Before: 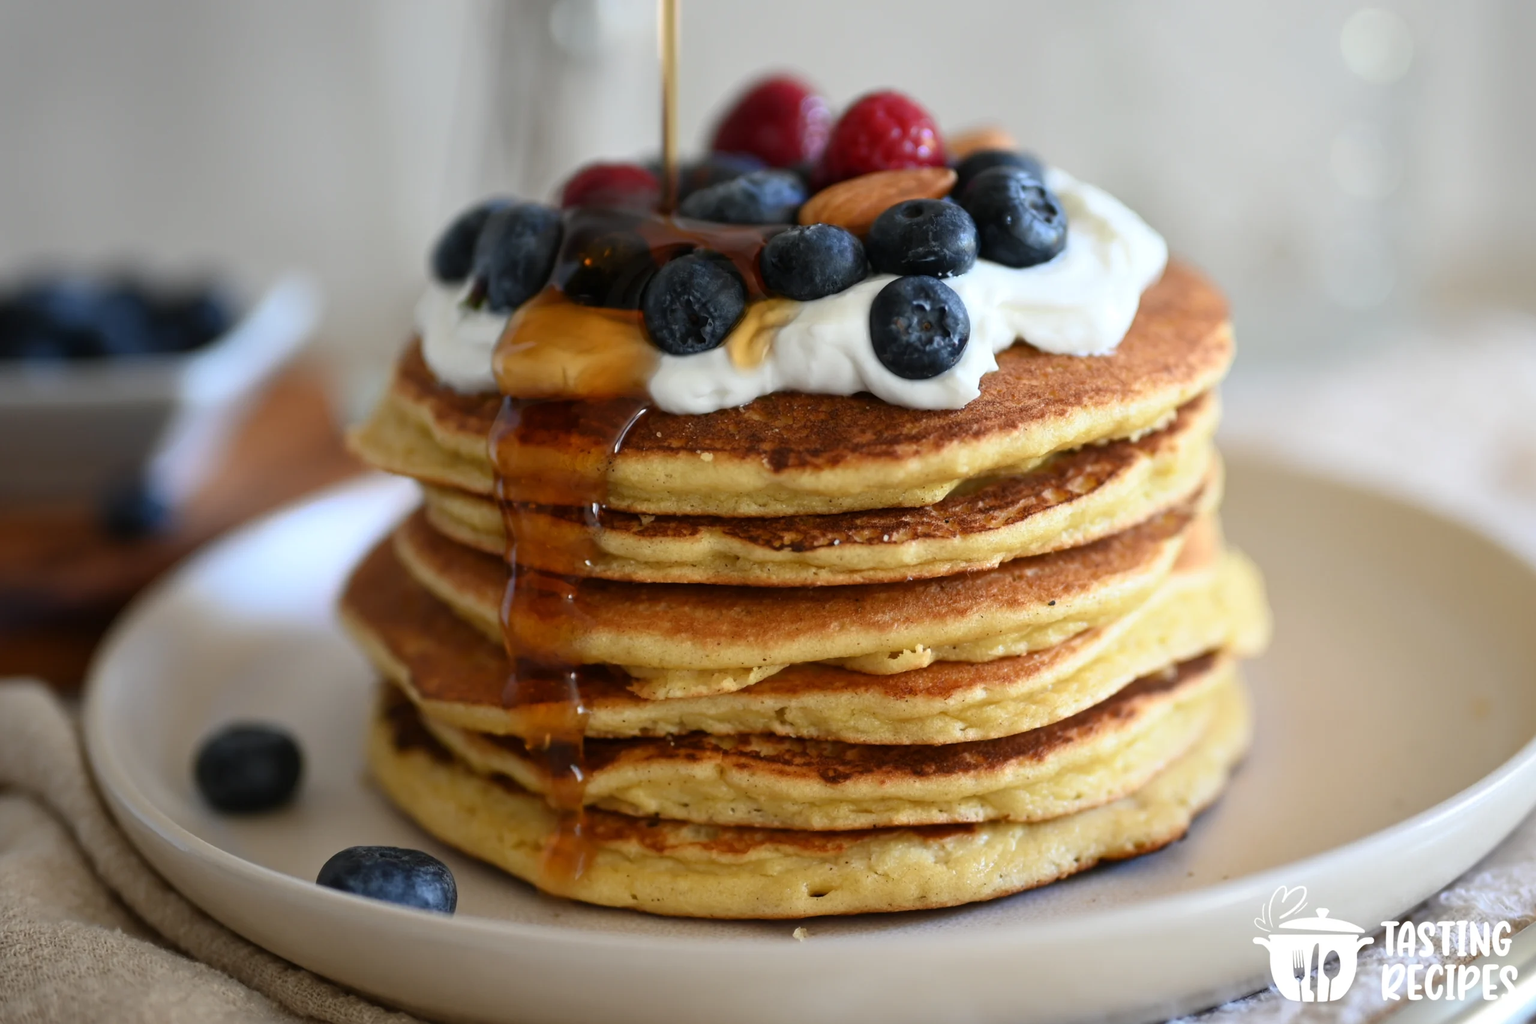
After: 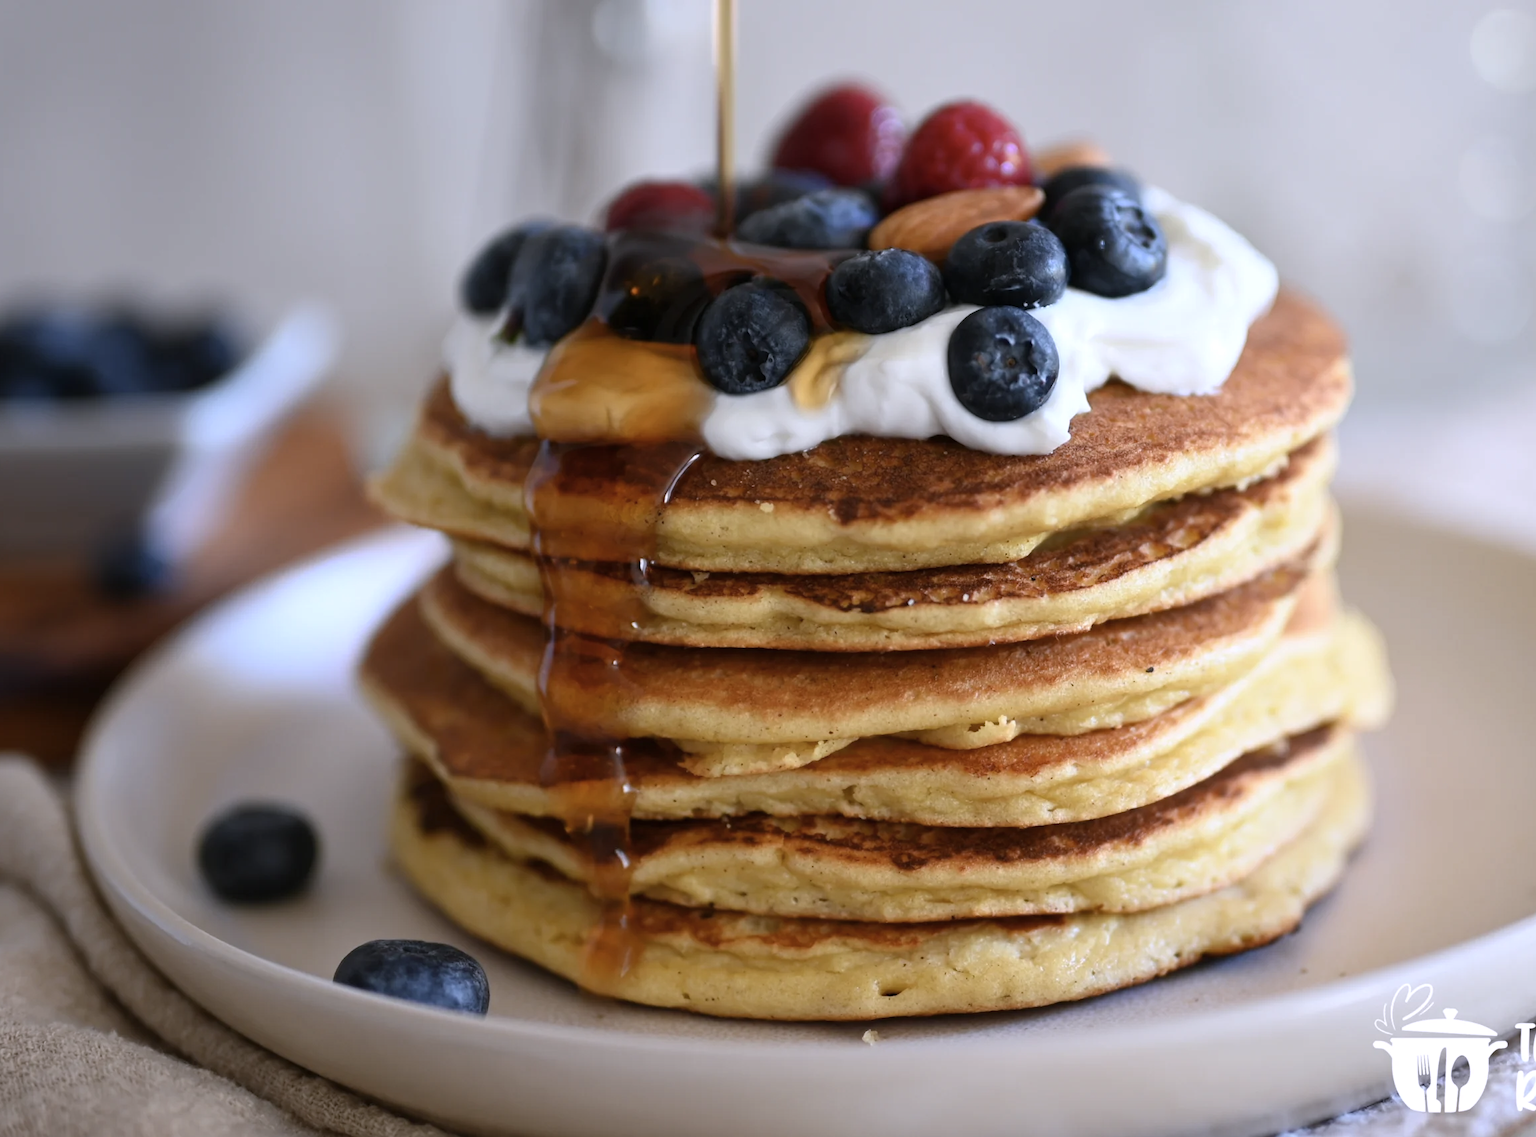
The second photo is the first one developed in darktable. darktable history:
crop and rotate: left 1.088%, right 8.807%
color contrast: green-magenta contrast 0.84, blue-yellow contrast 0.86
white balance: red 1.004, blue 1.096
